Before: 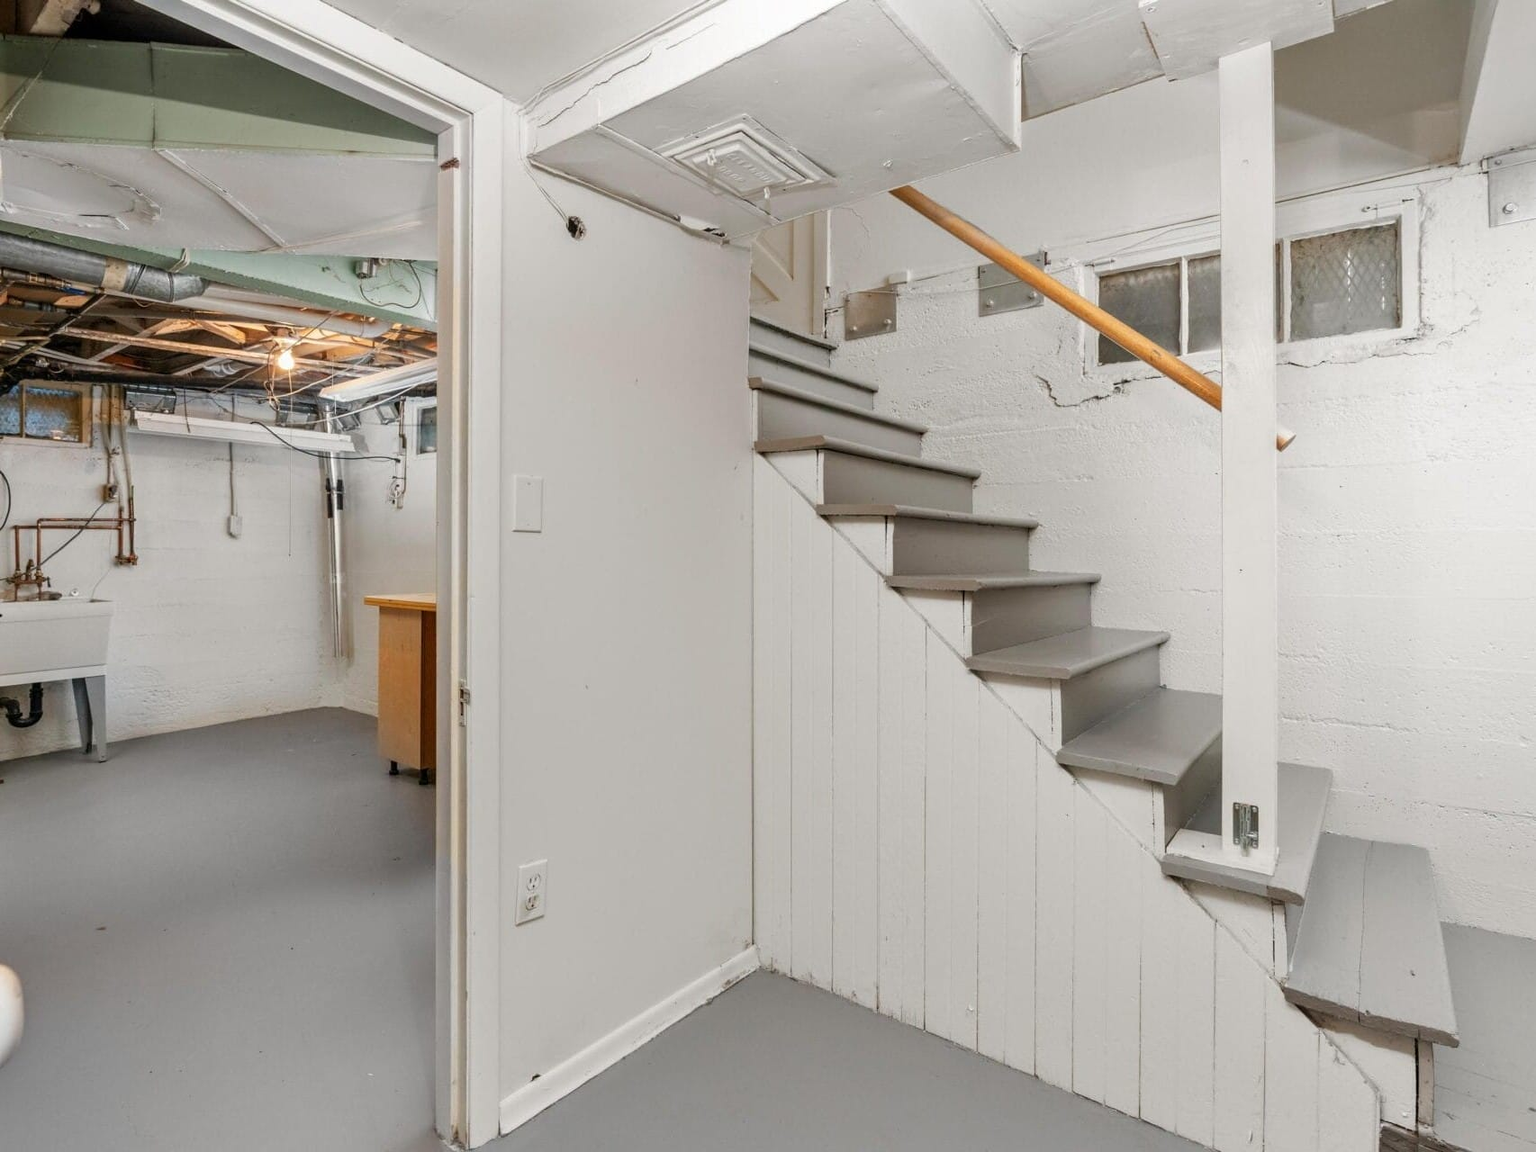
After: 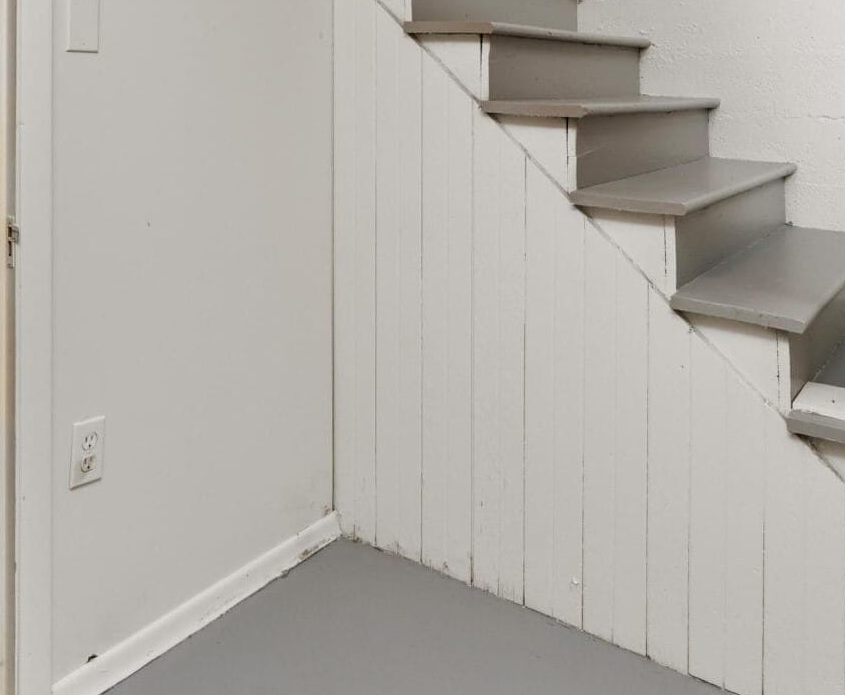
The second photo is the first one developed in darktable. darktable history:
crop: left 29.529%, top 42.118%, right 20.882%, bottom 3.509%
